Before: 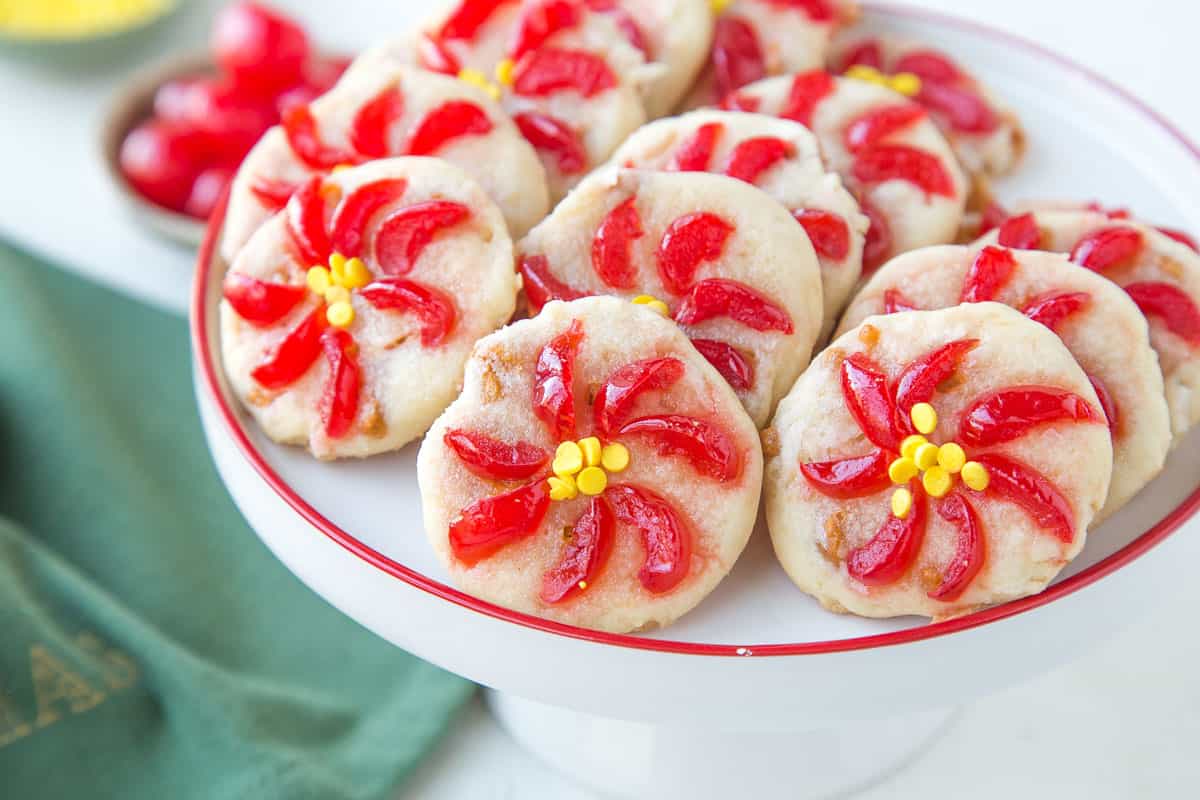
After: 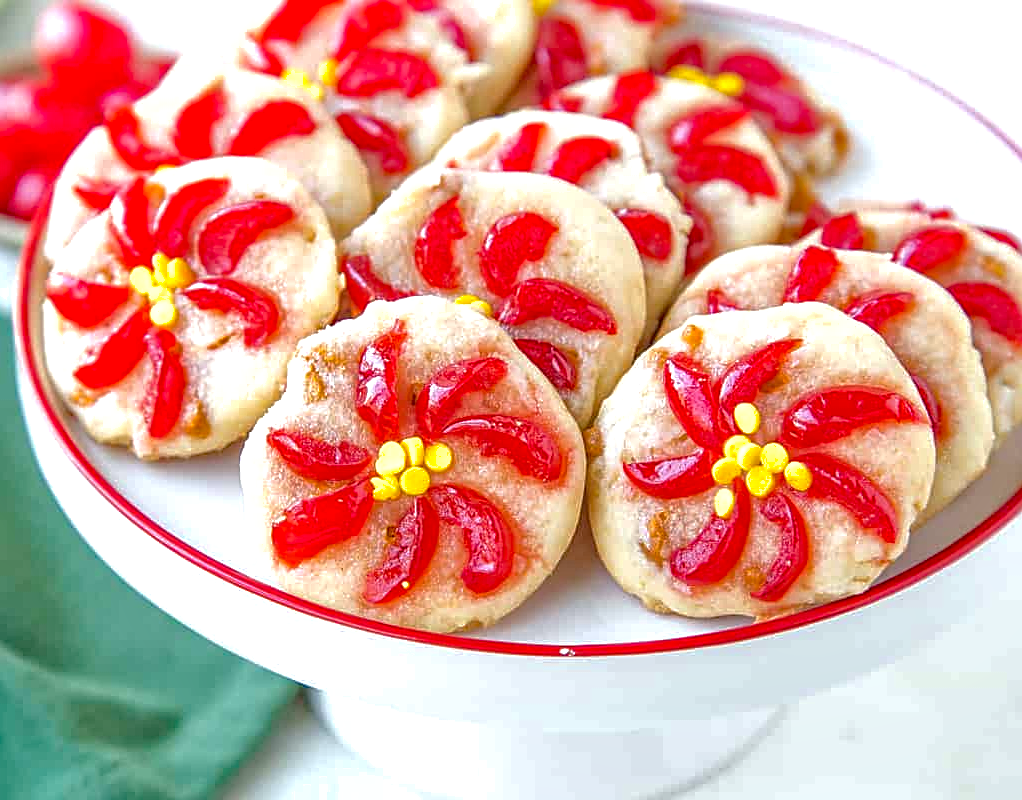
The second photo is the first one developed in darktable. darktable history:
exposure: exposure 0.403 EV, compensate exposure bias true, compensate highlight preservation false
shadows and highlights: shadows 30.13
haze removal: strength 0.427, compatibility mode true, adaptive false
sharpen: on, module defaults
crop and rotate: left 14.793%
local contrast: on, module defaults
